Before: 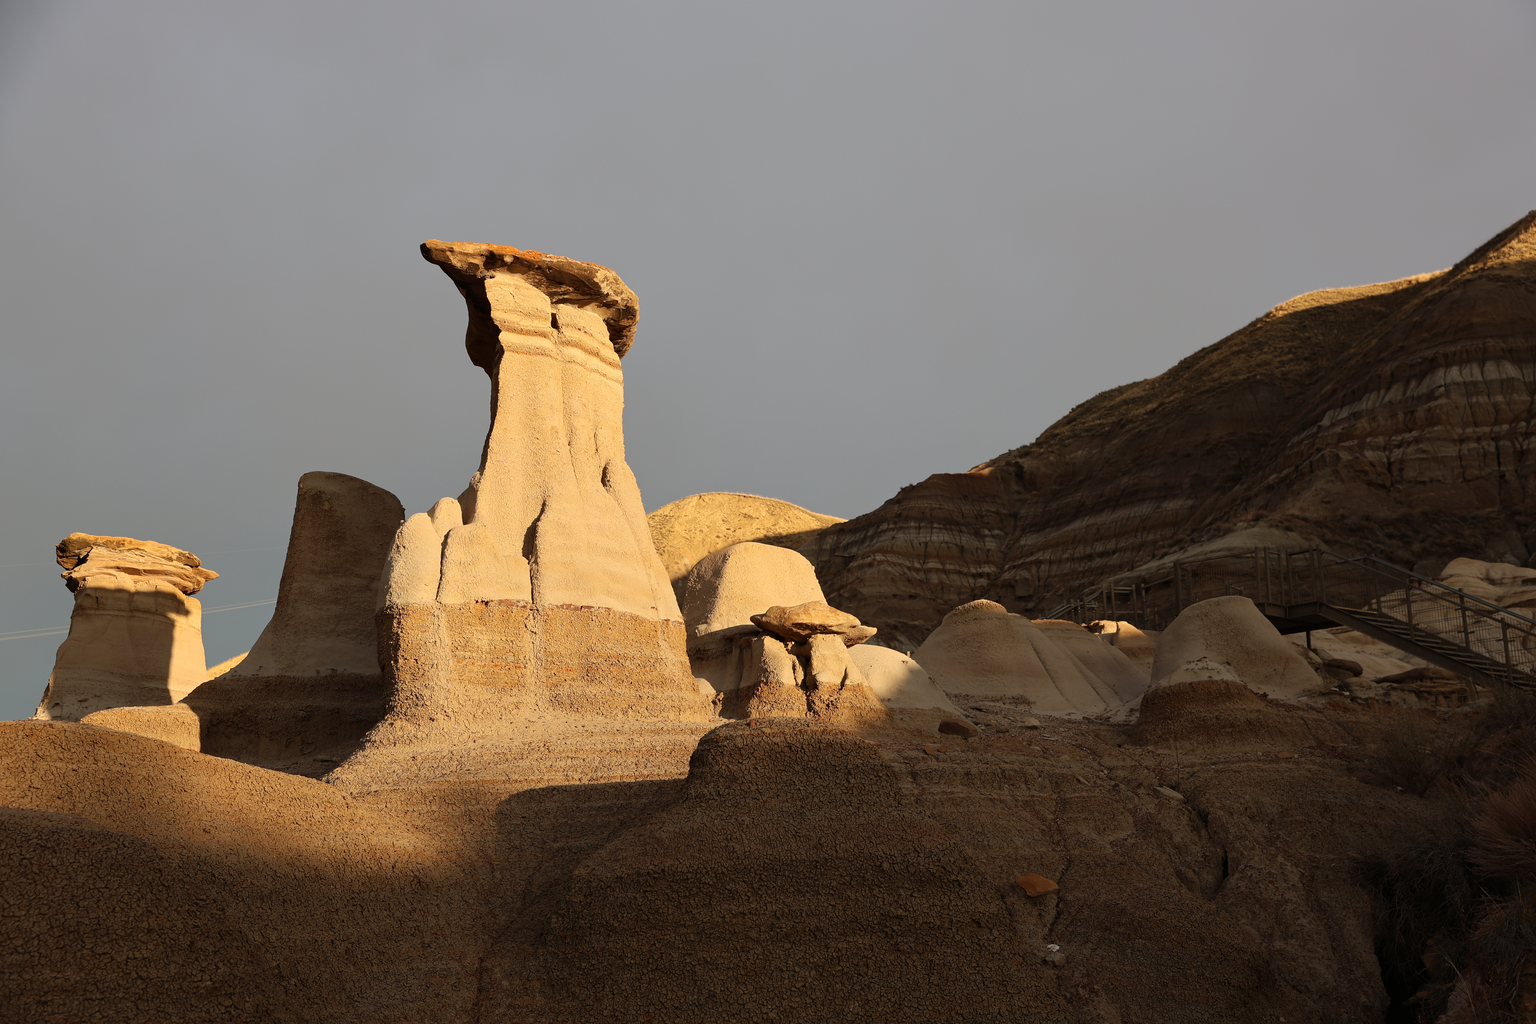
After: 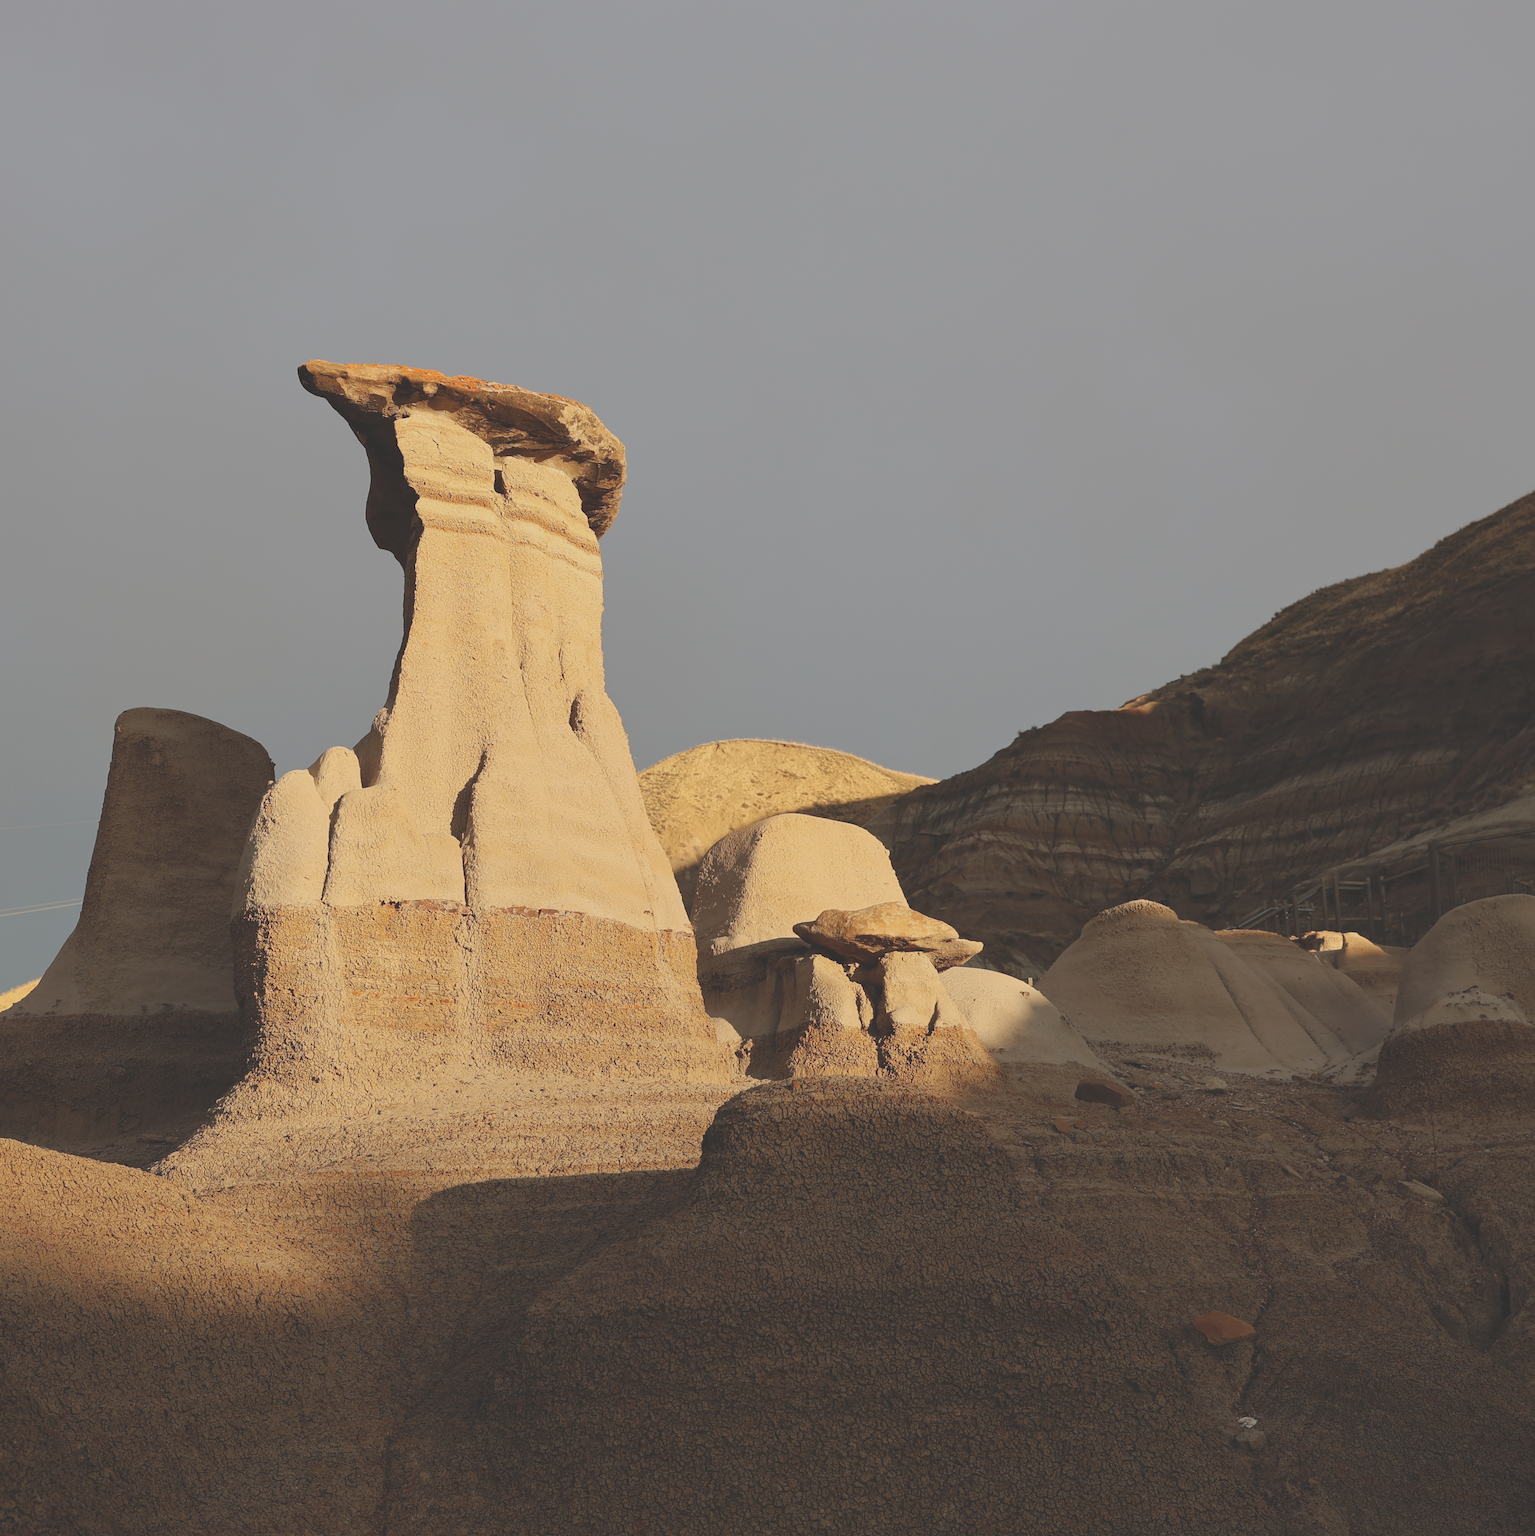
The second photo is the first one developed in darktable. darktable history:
filmic rgb: black relative exposure -15.14 EV, white relative exposure 3 EV, target black luminance 0%, hardness 9.35, latitude 98.15%, contrast 0.912, shadows ↔ highlights balance 0.441%, preserve chrominance no, color science v5 (2021), contrast in shadows safe, contrast in highlights safe
crop and rotate: left 14.459%, right 18.903%
exposure: black level correction -0.028, compensate highlight preservation false
